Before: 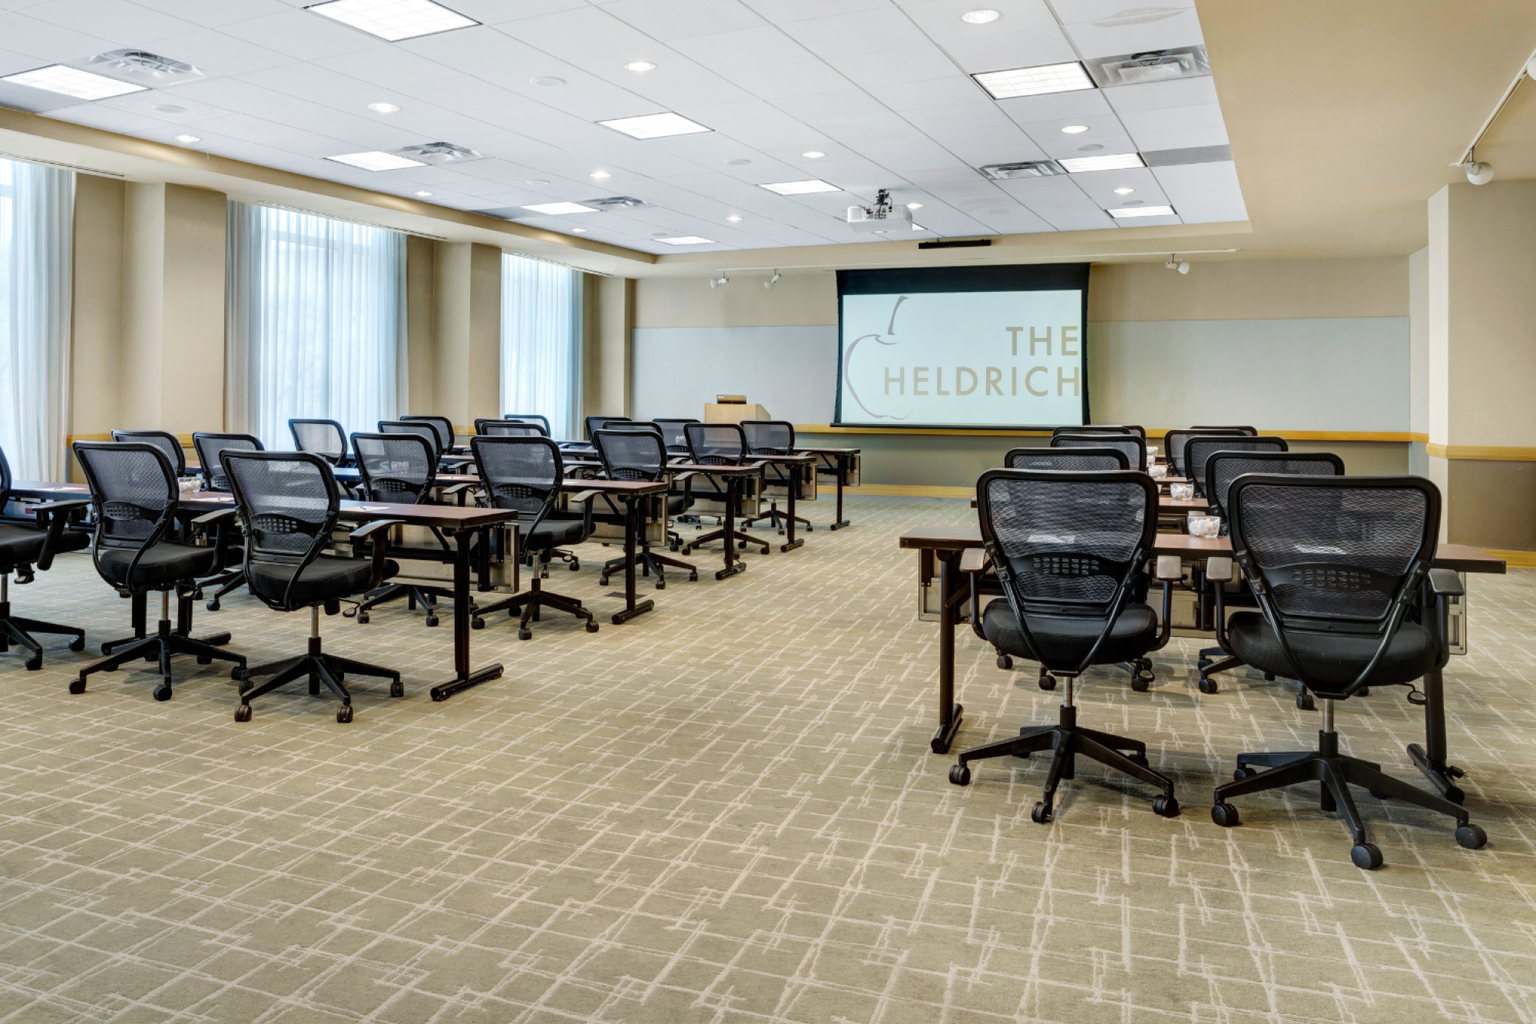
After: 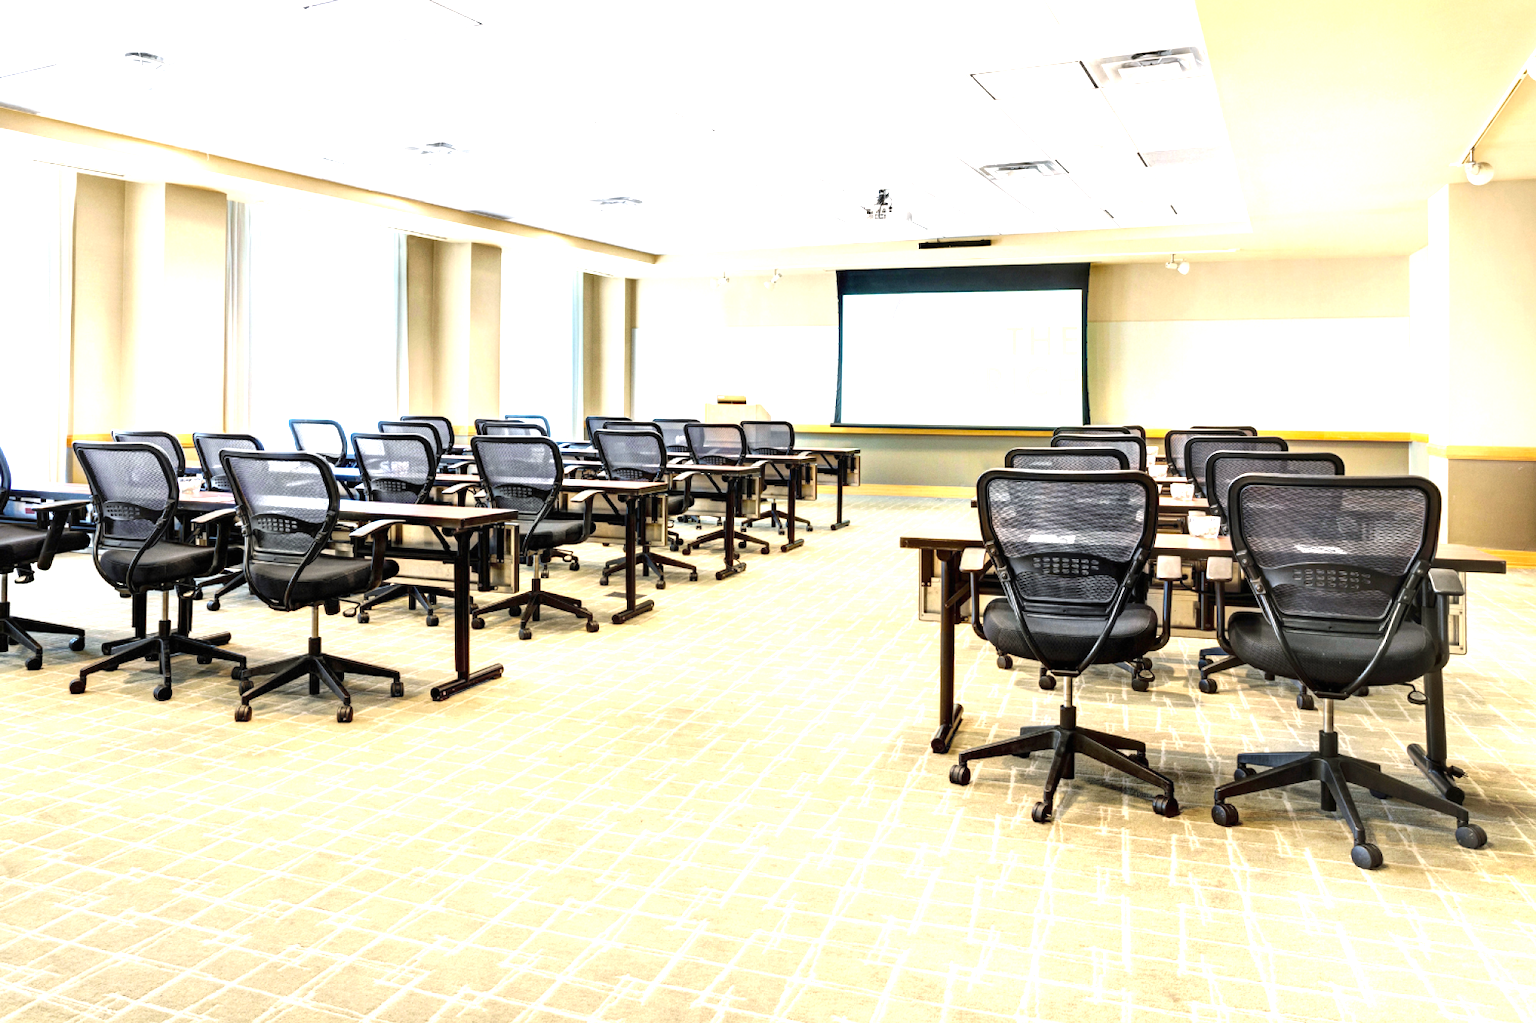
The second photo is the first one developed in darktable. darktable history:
grain: coarseness 0.09 ISO, strength 10%
exposure: black level correction 0, exposure 1.6 EV, compensate exposure bias true, compensate highlight preservation false
color correction: highlights a* 3.84, highlights b* 5.07
